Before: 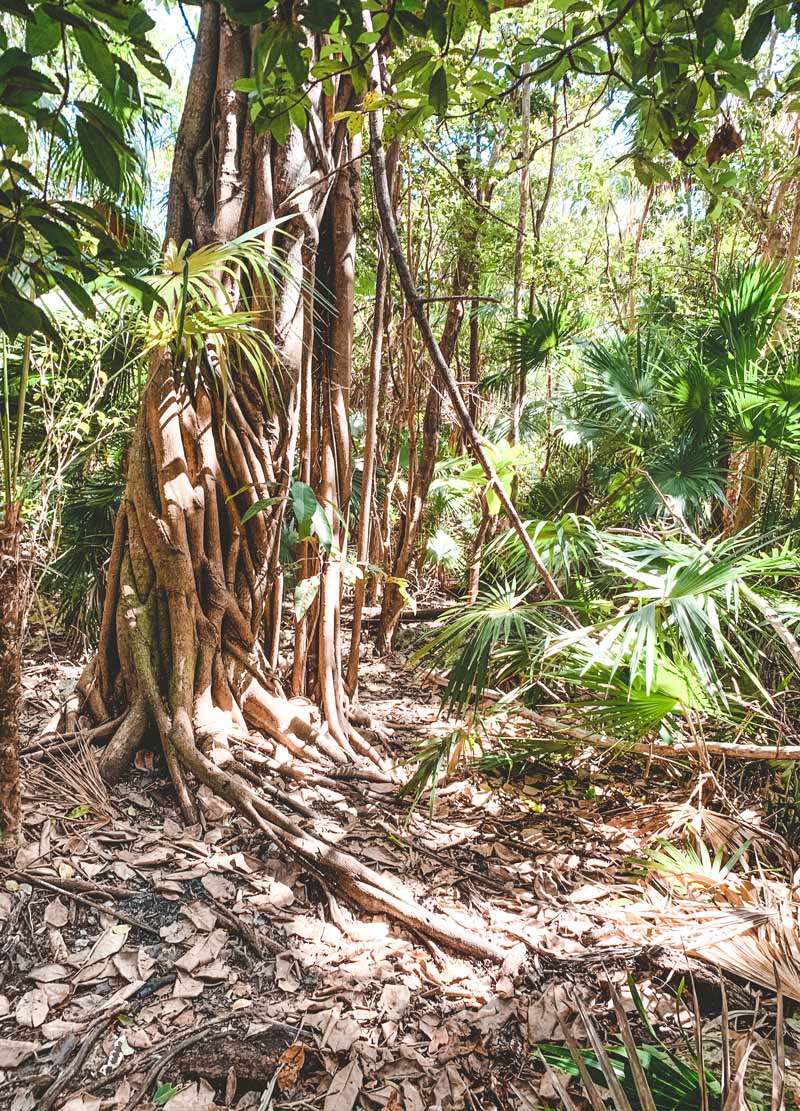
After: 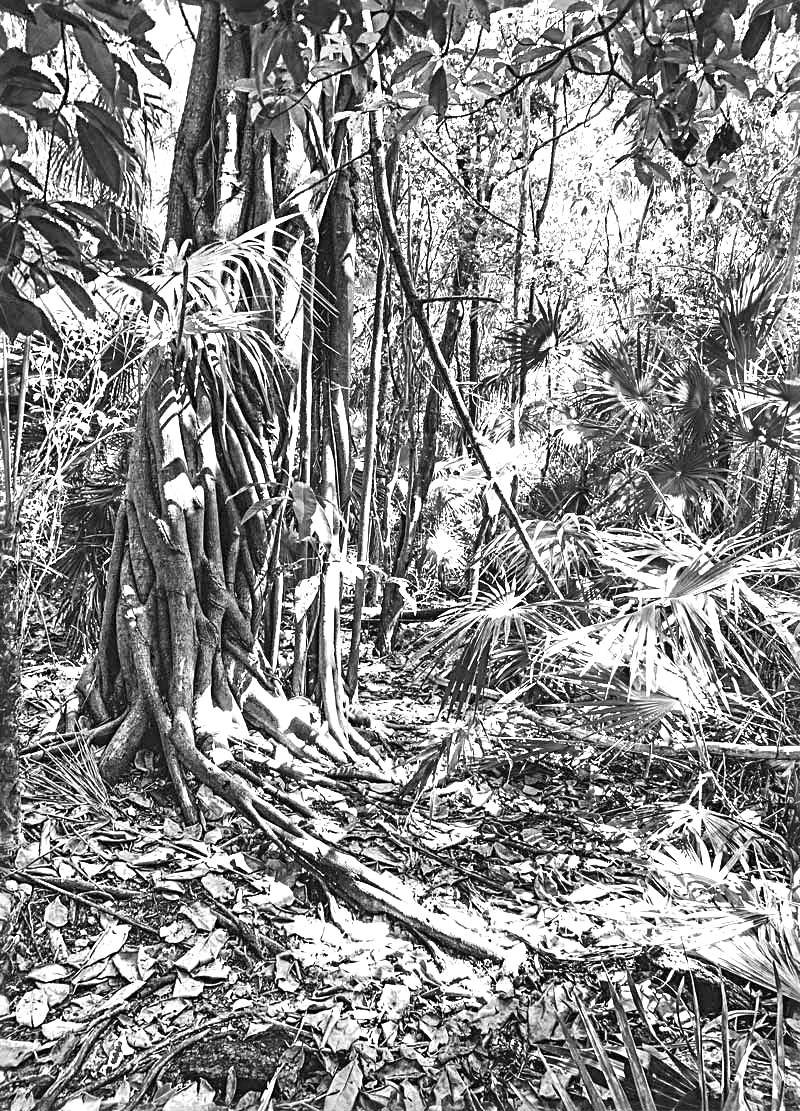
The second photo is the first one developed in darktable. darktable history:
contrast brightness saturation: contrast 0.04, saturation 0.07
sharpen: radius 4
color balance: lift [0.991, 1, 1, 1], gamma [0.996, 1, 1, 1], input saturation 98.52%, contrast 20.34%, output saturation 103.72%
shadows and highlights: soften with gaussian
tone equalizer: -8 EV 1 EV, -7 EV 1 EV, -6 EV 1 EV, -5 EV 1 EV, -4 EV 1 EV, -3 EV 0.75 EV, -2 EV 0.5 EV, -1 EV 0.25 EV
color zones: curves: ch0 [(0.002, 0.593) (0.143, 0.417) (0.285, 0.541) (0.455, 0.289) (0.608, 0.327) (0.727, 0.283) (0.869, 0.571) (1, 0.603)]; ch1 [(0, 0) (0.143, 0) (0.286, 0) (0.429, 0) (0.571, 0) (0.714, 0) (0.857, 0)]
